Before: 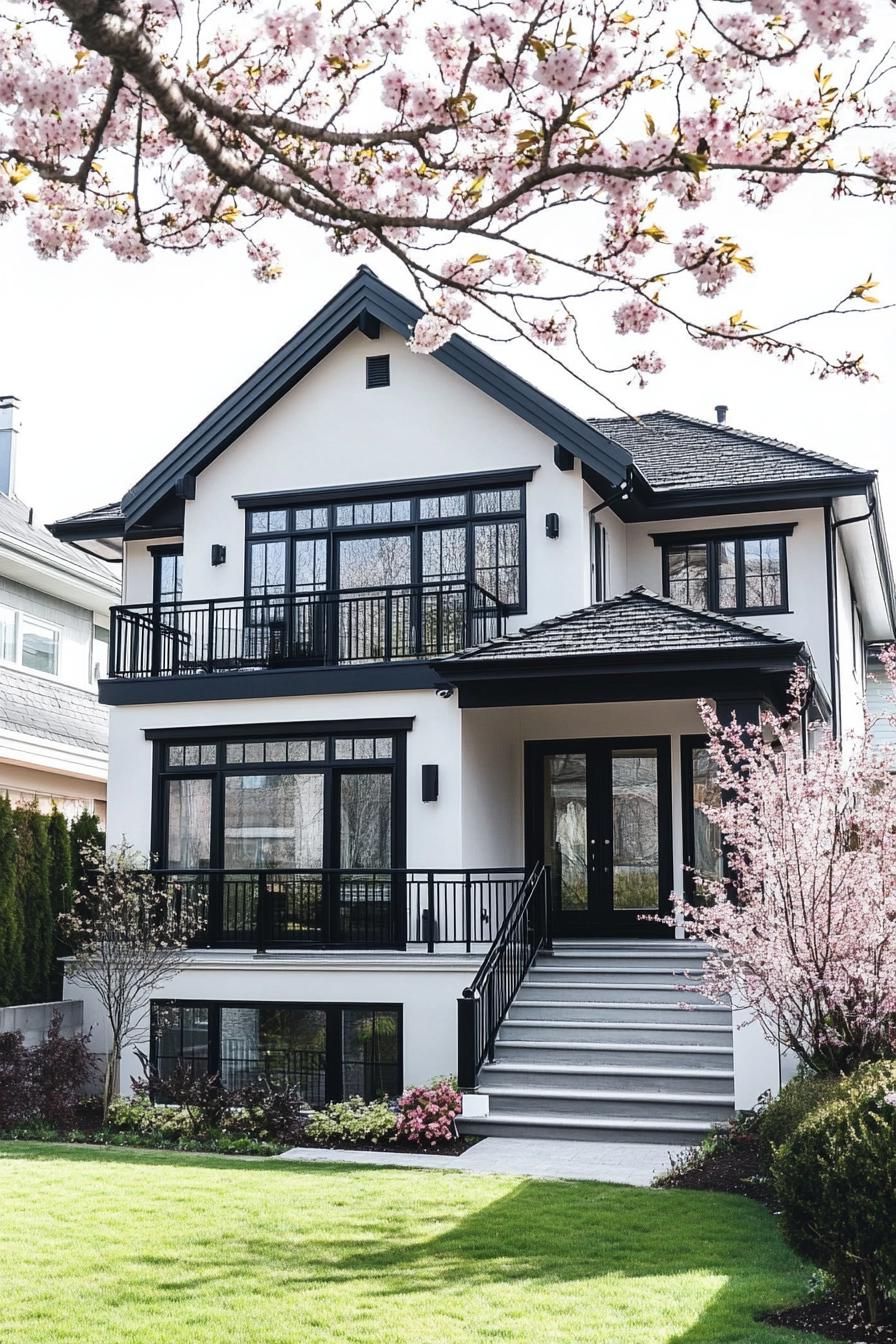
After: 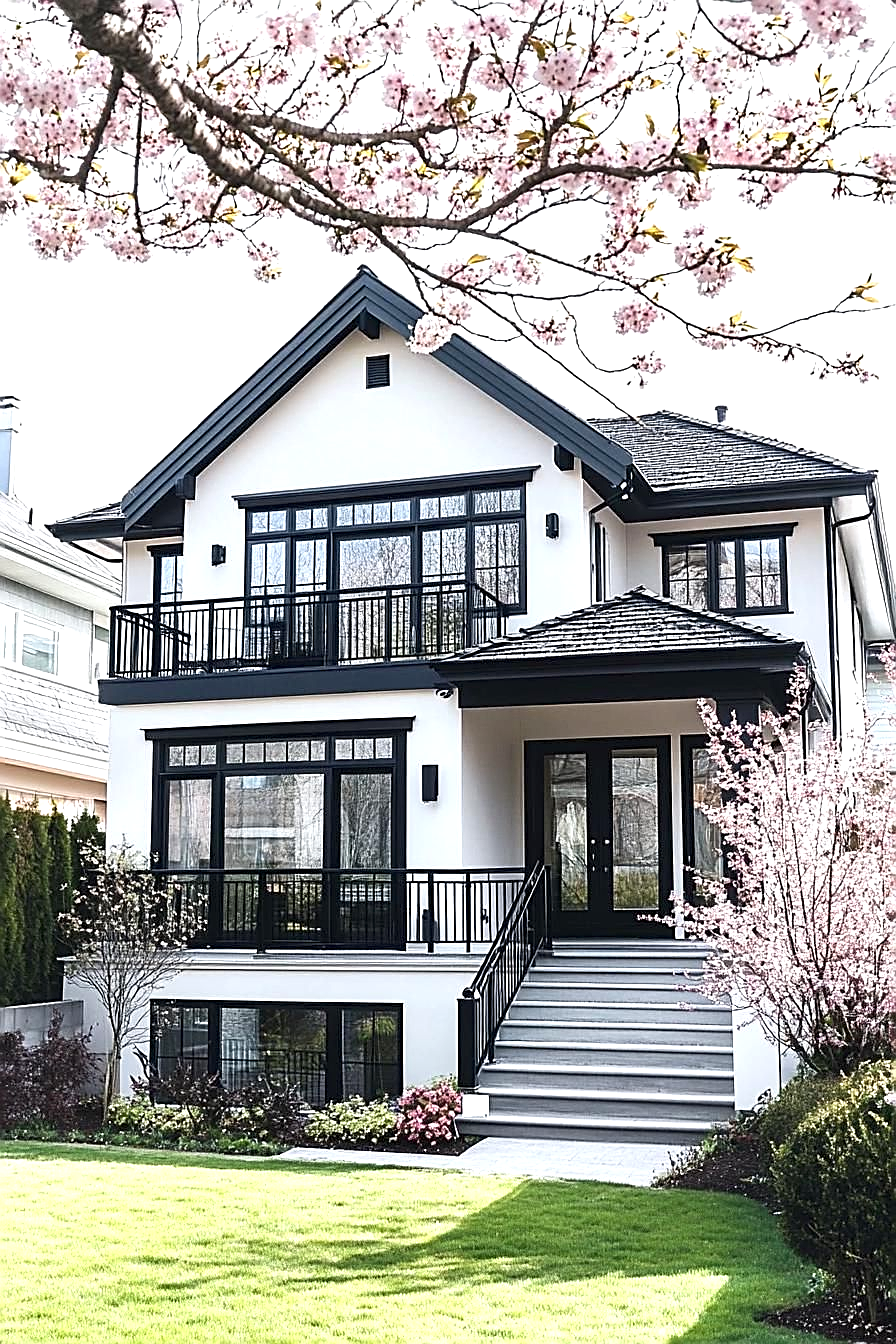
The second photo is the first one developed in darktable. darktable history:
exposure: black level correction 0.001, exposure 0.5 EV, compensate highlight preservation false
sharpen: amount 0.887
